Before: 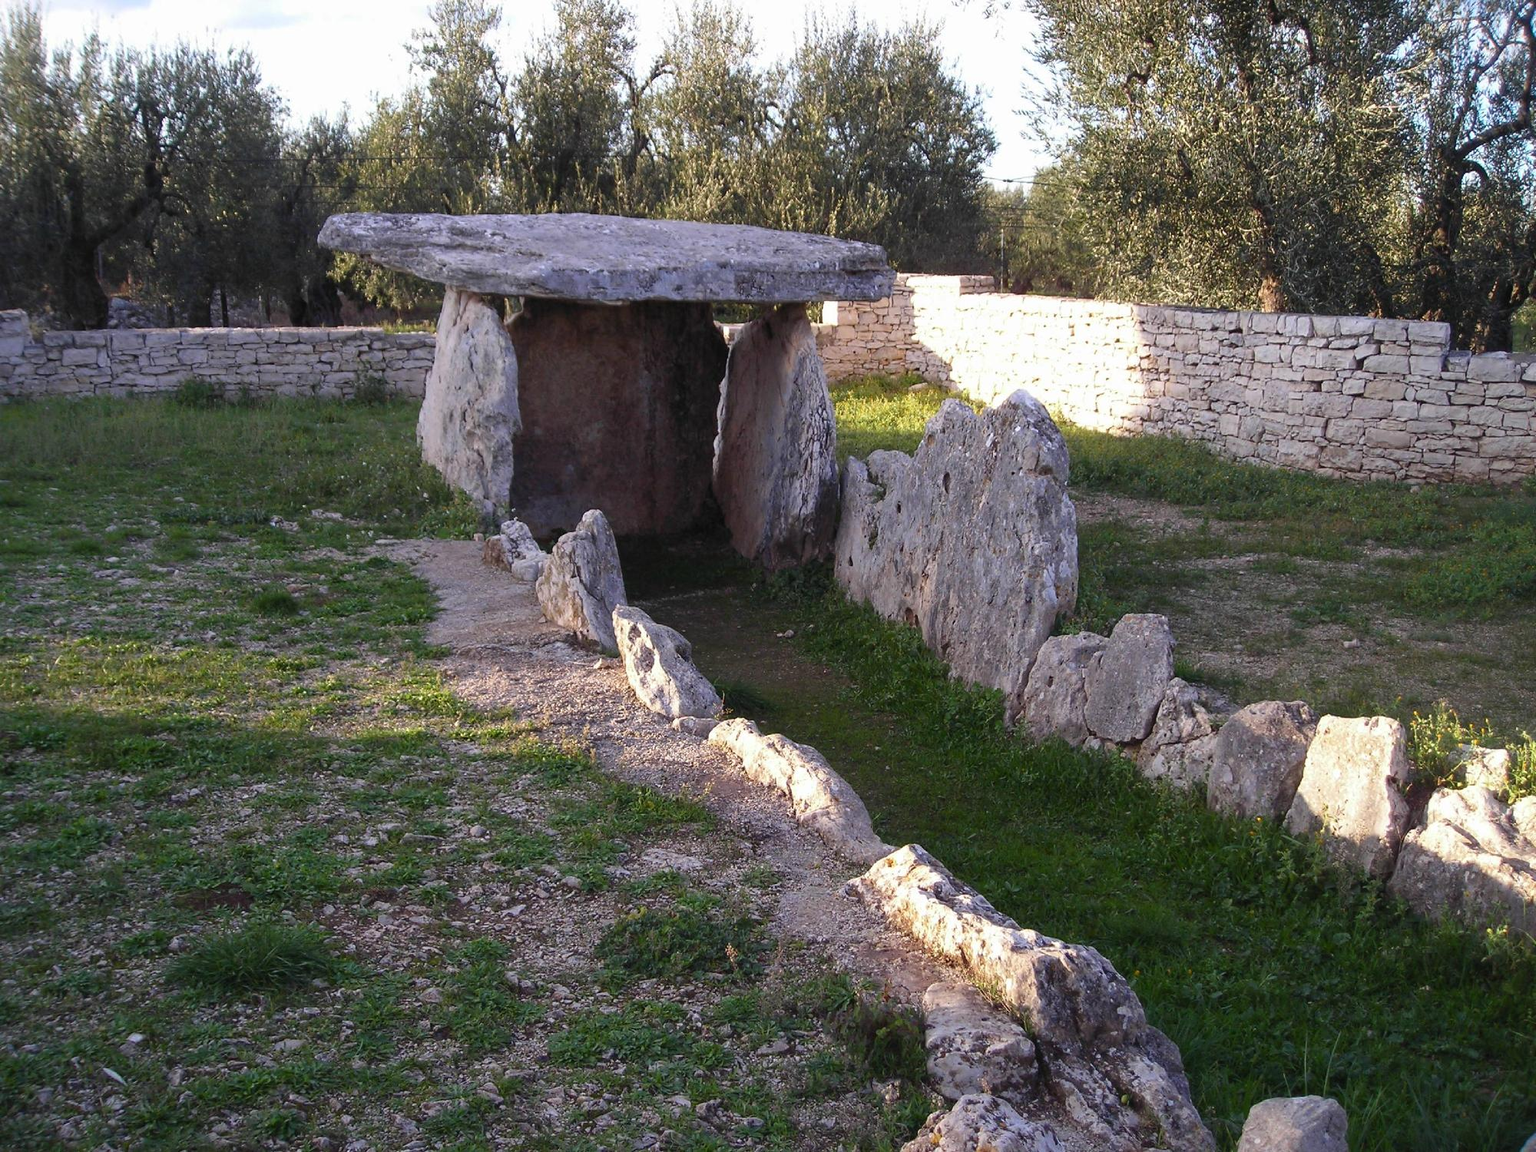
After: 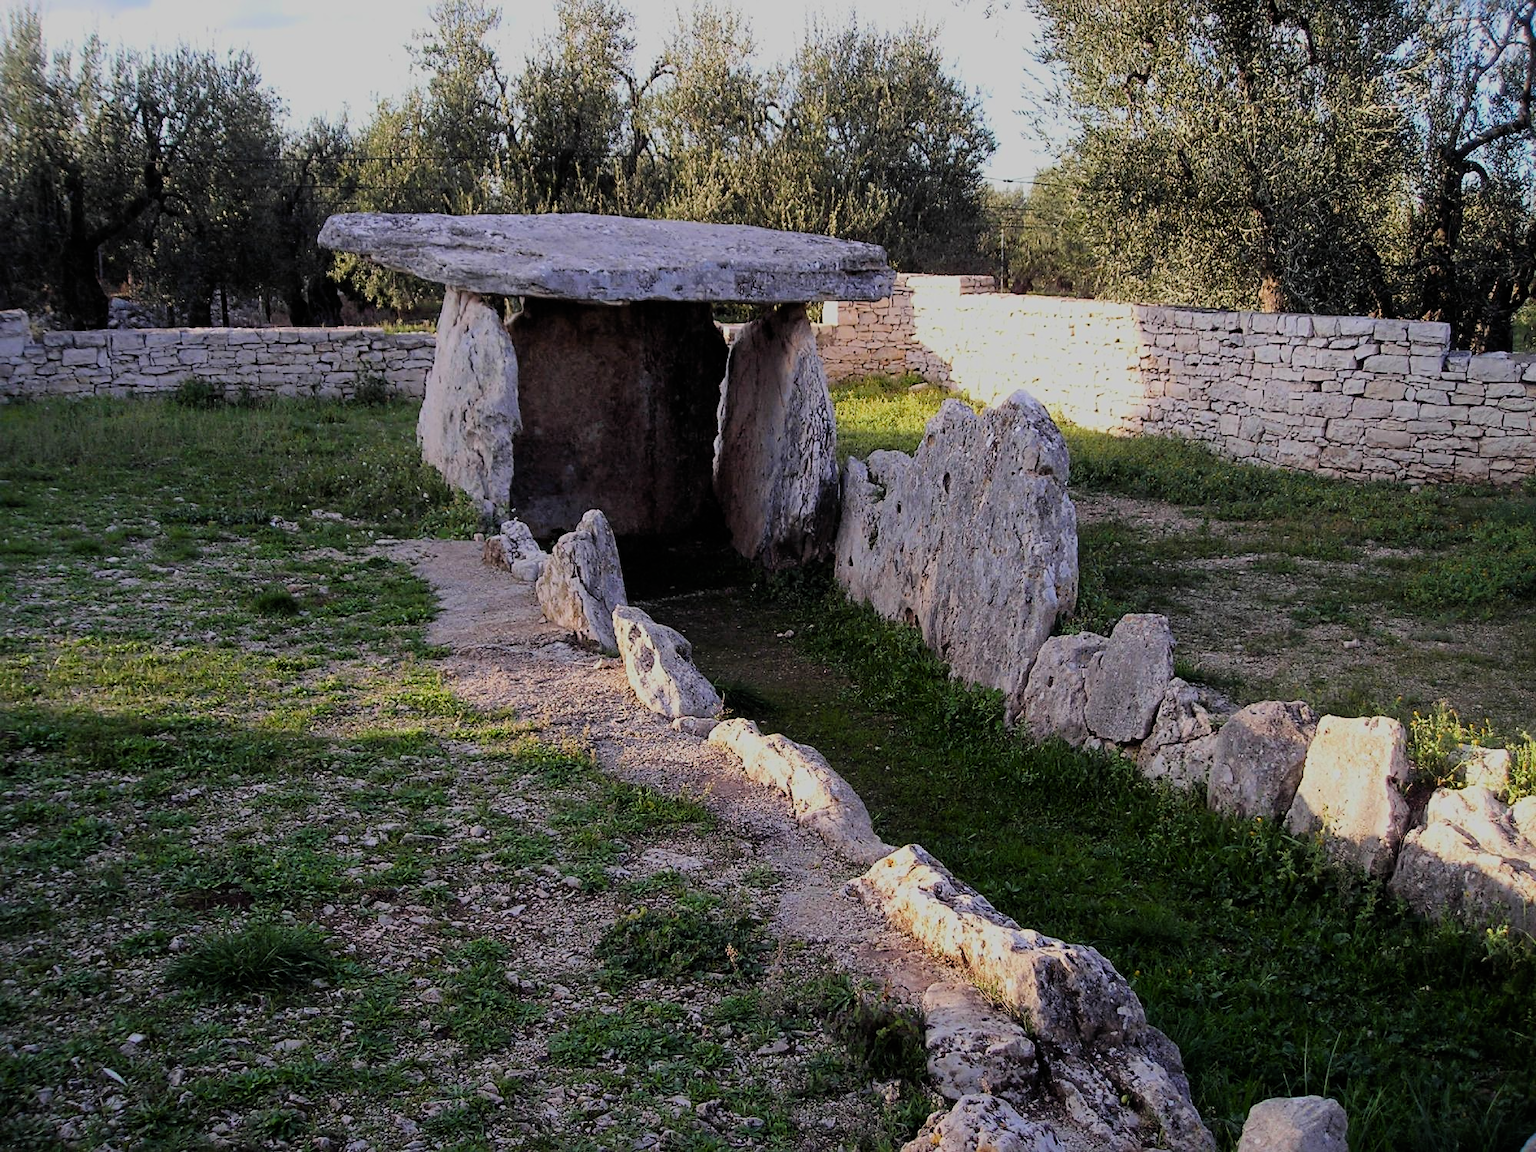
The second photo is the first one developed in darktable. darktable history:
sharpen: radius 2.529, amount 0.323
filmic rgb: black relative exposure -6.15 EV, white relative exposure 6.96 EV, hardness 2.23, color science v6 (2022)
contrast brightness saturation: contrast 0.04, saturation 0.07
